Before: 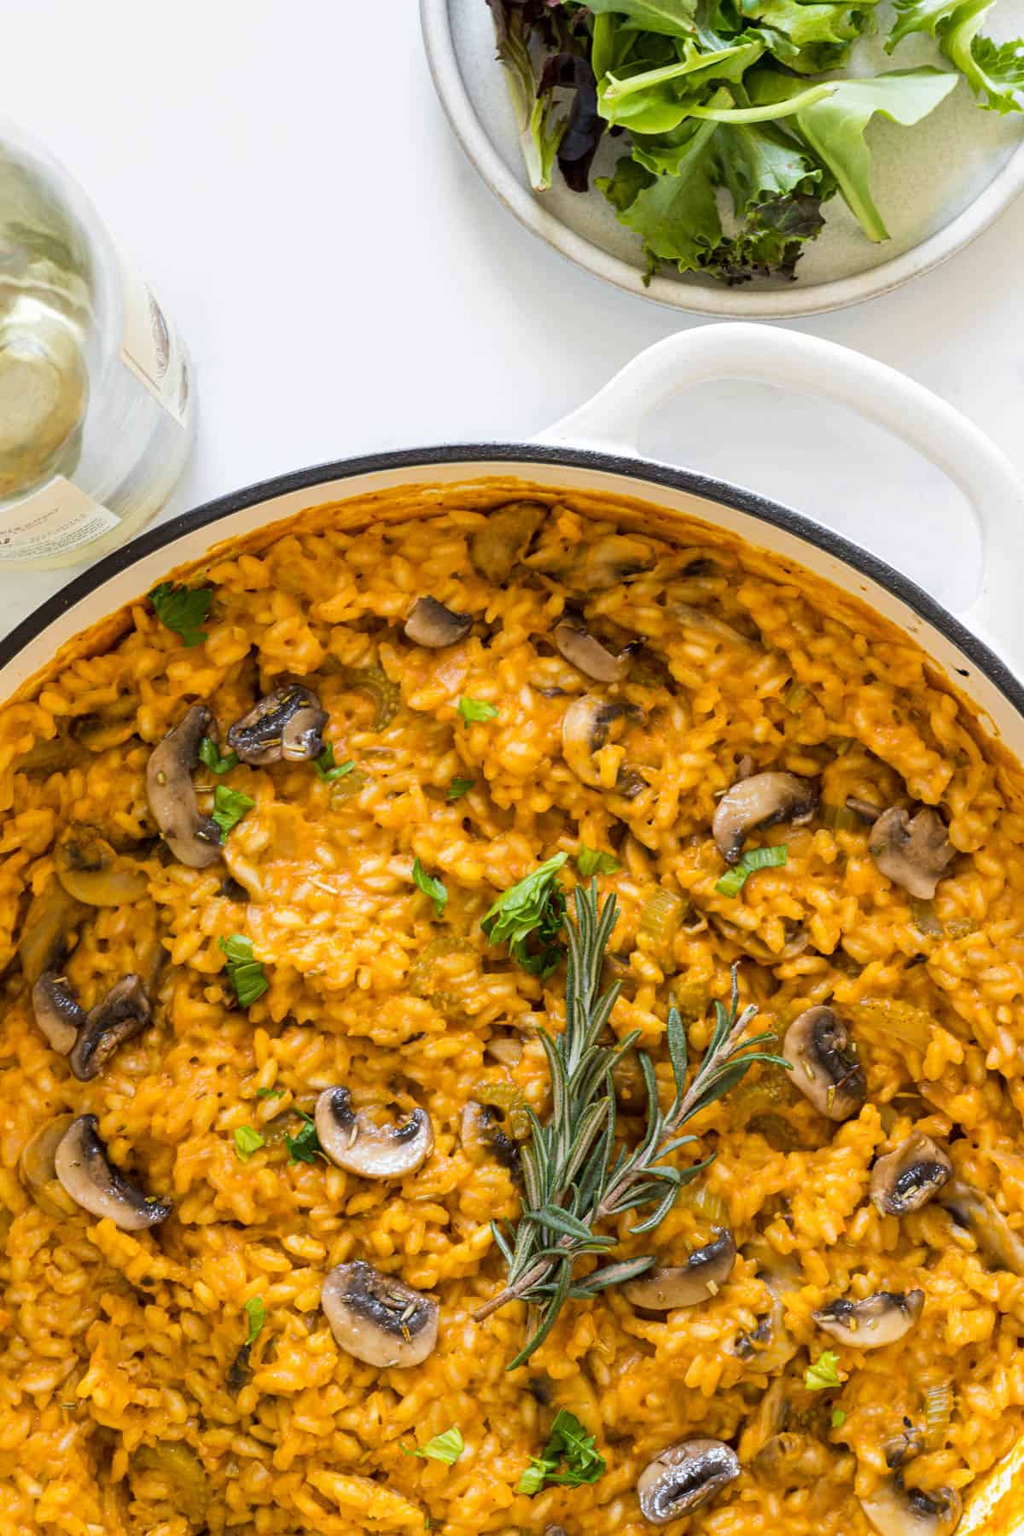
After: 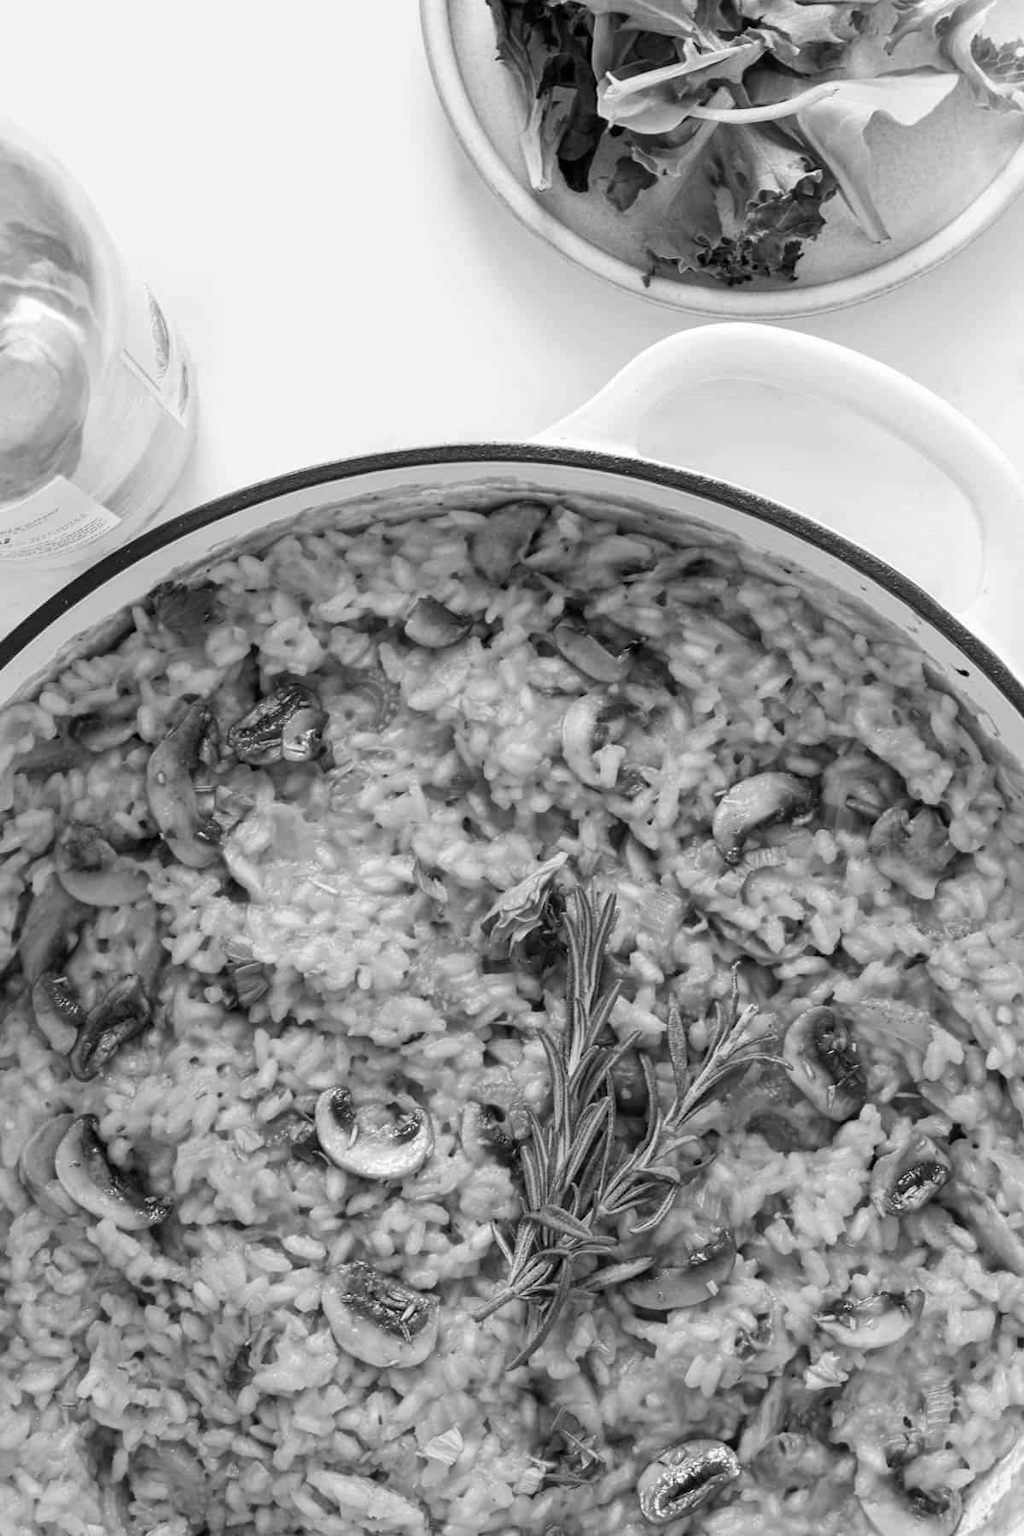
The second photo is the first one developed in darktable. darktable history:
tone equalizer: on, module defaults
monochrome: a 2.21, b -1.33, size 2.2
